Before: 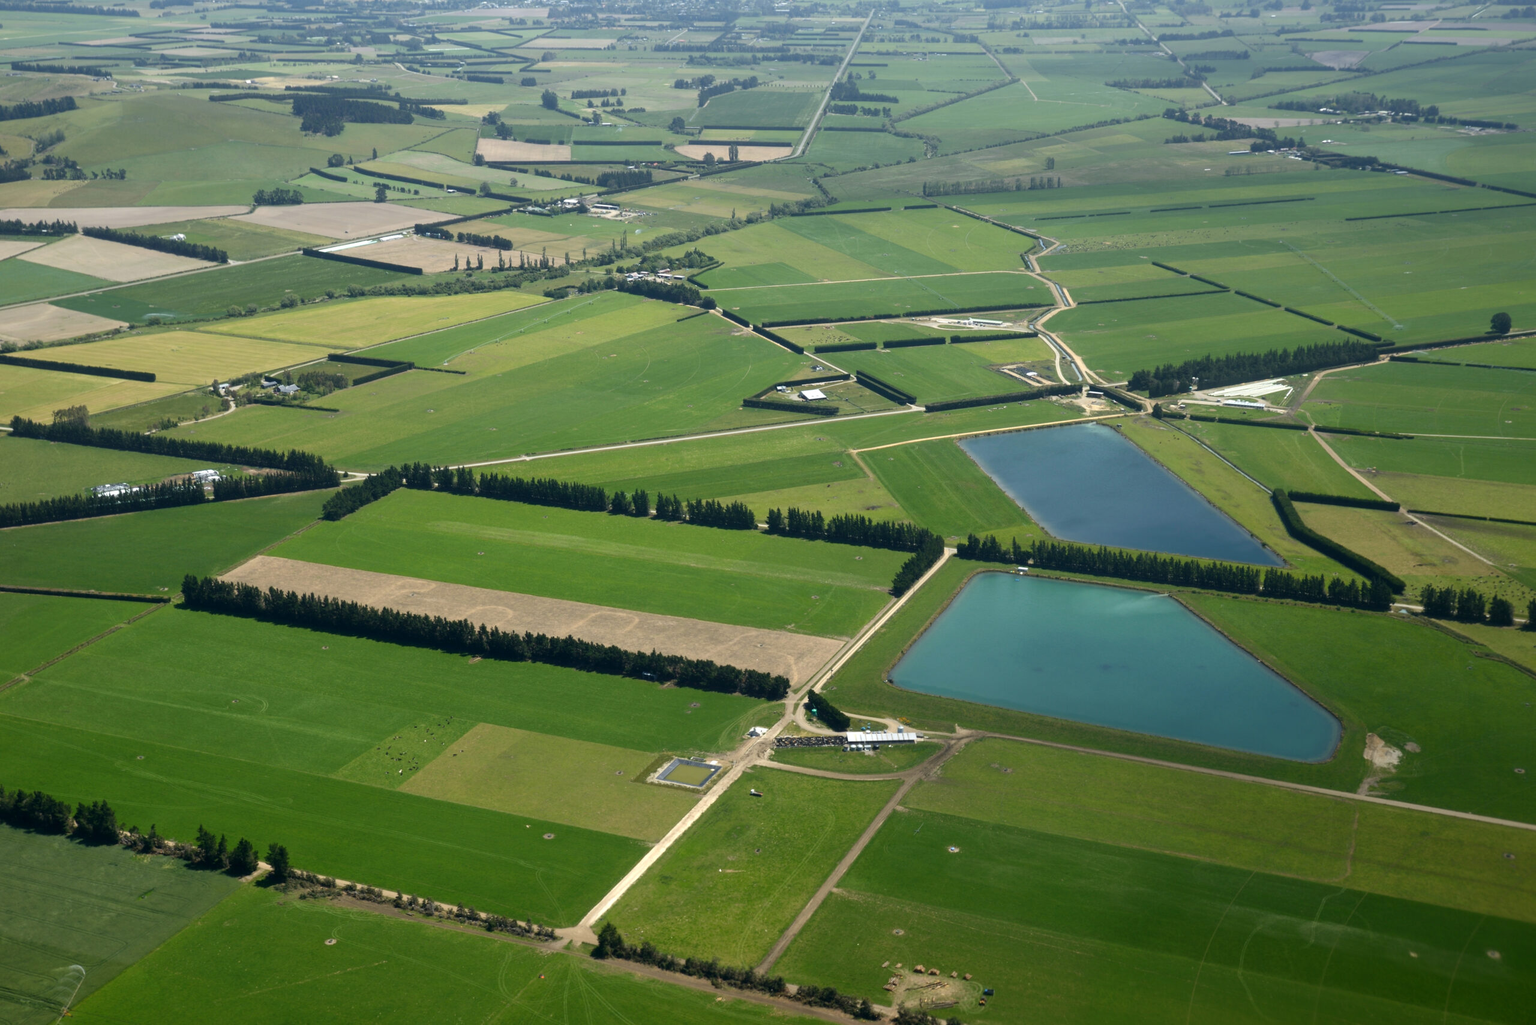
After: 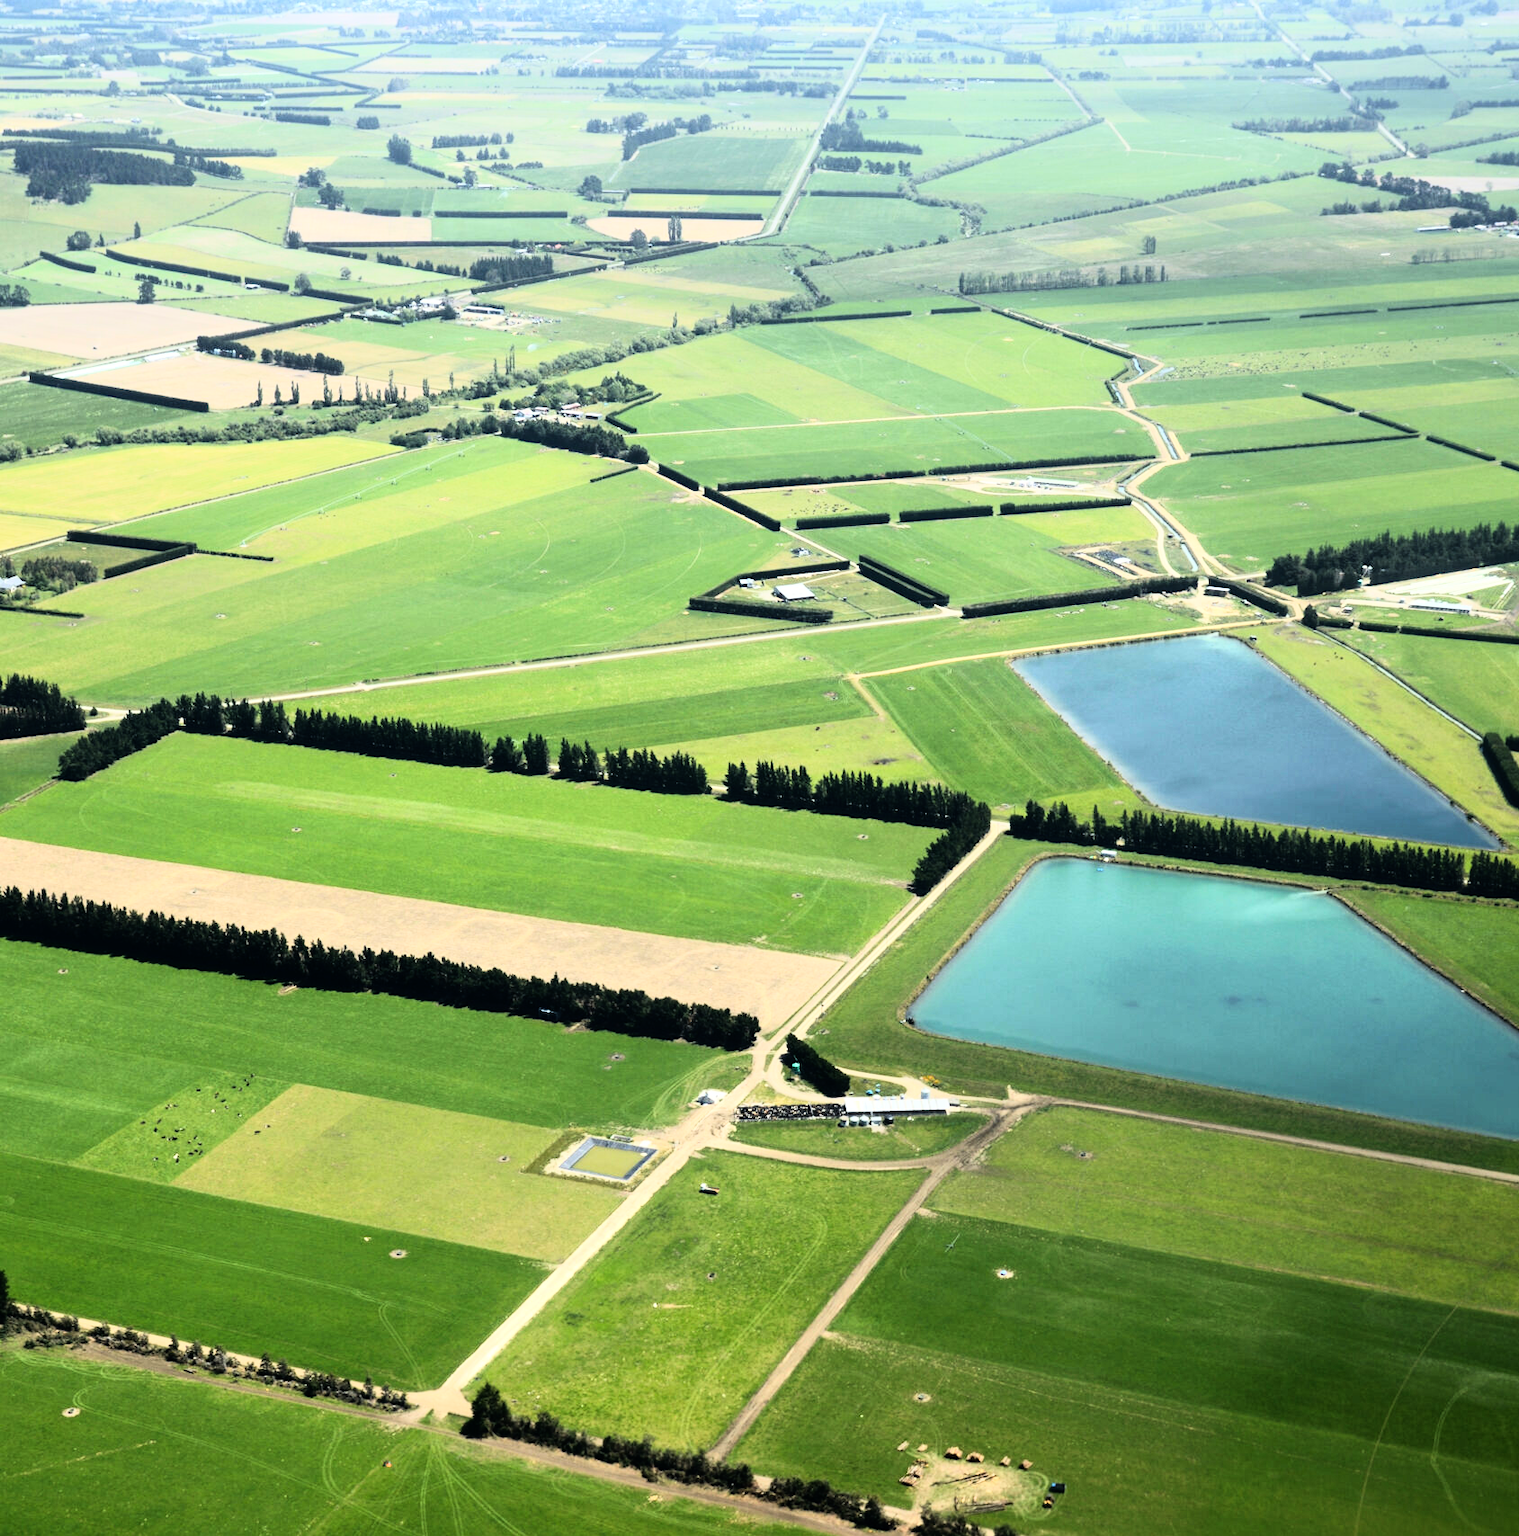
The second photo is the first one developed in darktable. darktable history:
crop and rotate: left 18.442%, right 15.508%
rgb curve: curves: ch0 [(0, 0) (0.21, 0.15) (0.24, 0.21) (0.5, 0.75) (0.75, 0.96) (0.89, 0.99) (1, 1)]; ch1 [(0, 0.02) (0.21, 0.13) (0.25, 0.2) (0.5, 0.67) (0.75, 0.9) (0.89, 0.97) (1, 1)]; ch2 [(0, 0.02) (0.21, 0.13) (0.25, 0.2) (0.5, 0.67) (0.75, 0.9) (0.89, 0.97) (1, 1)], compensate middle gray true
